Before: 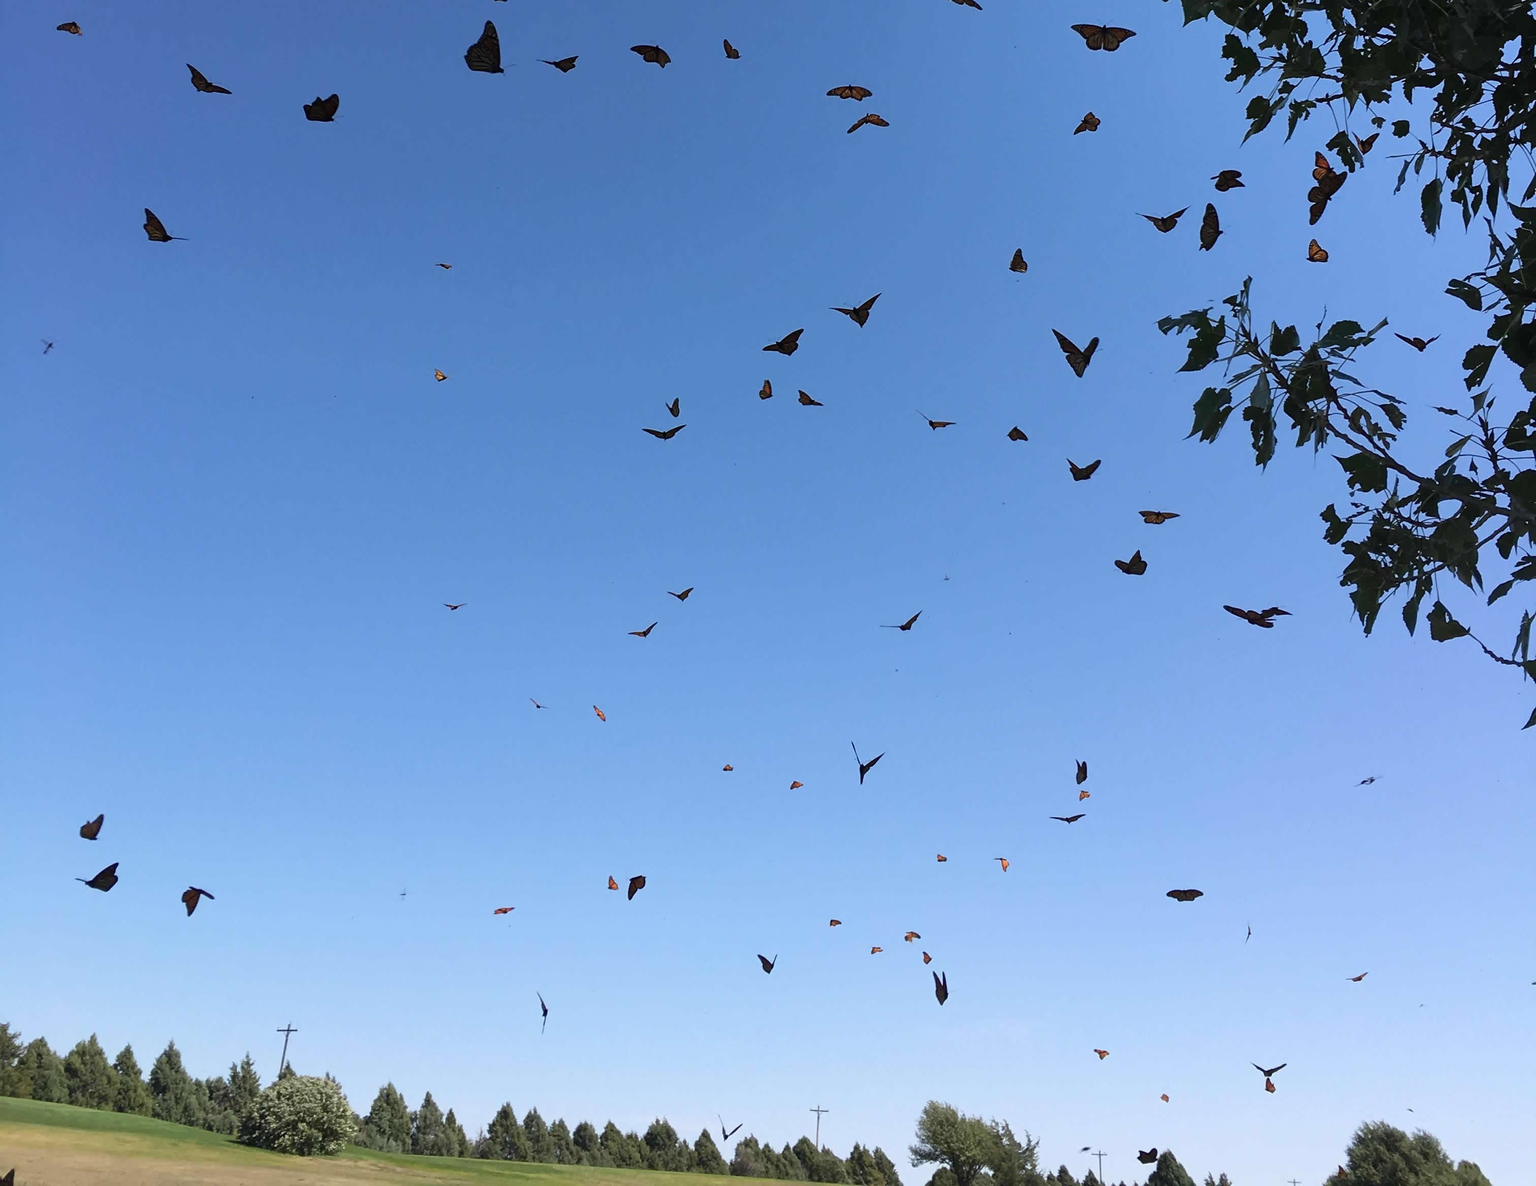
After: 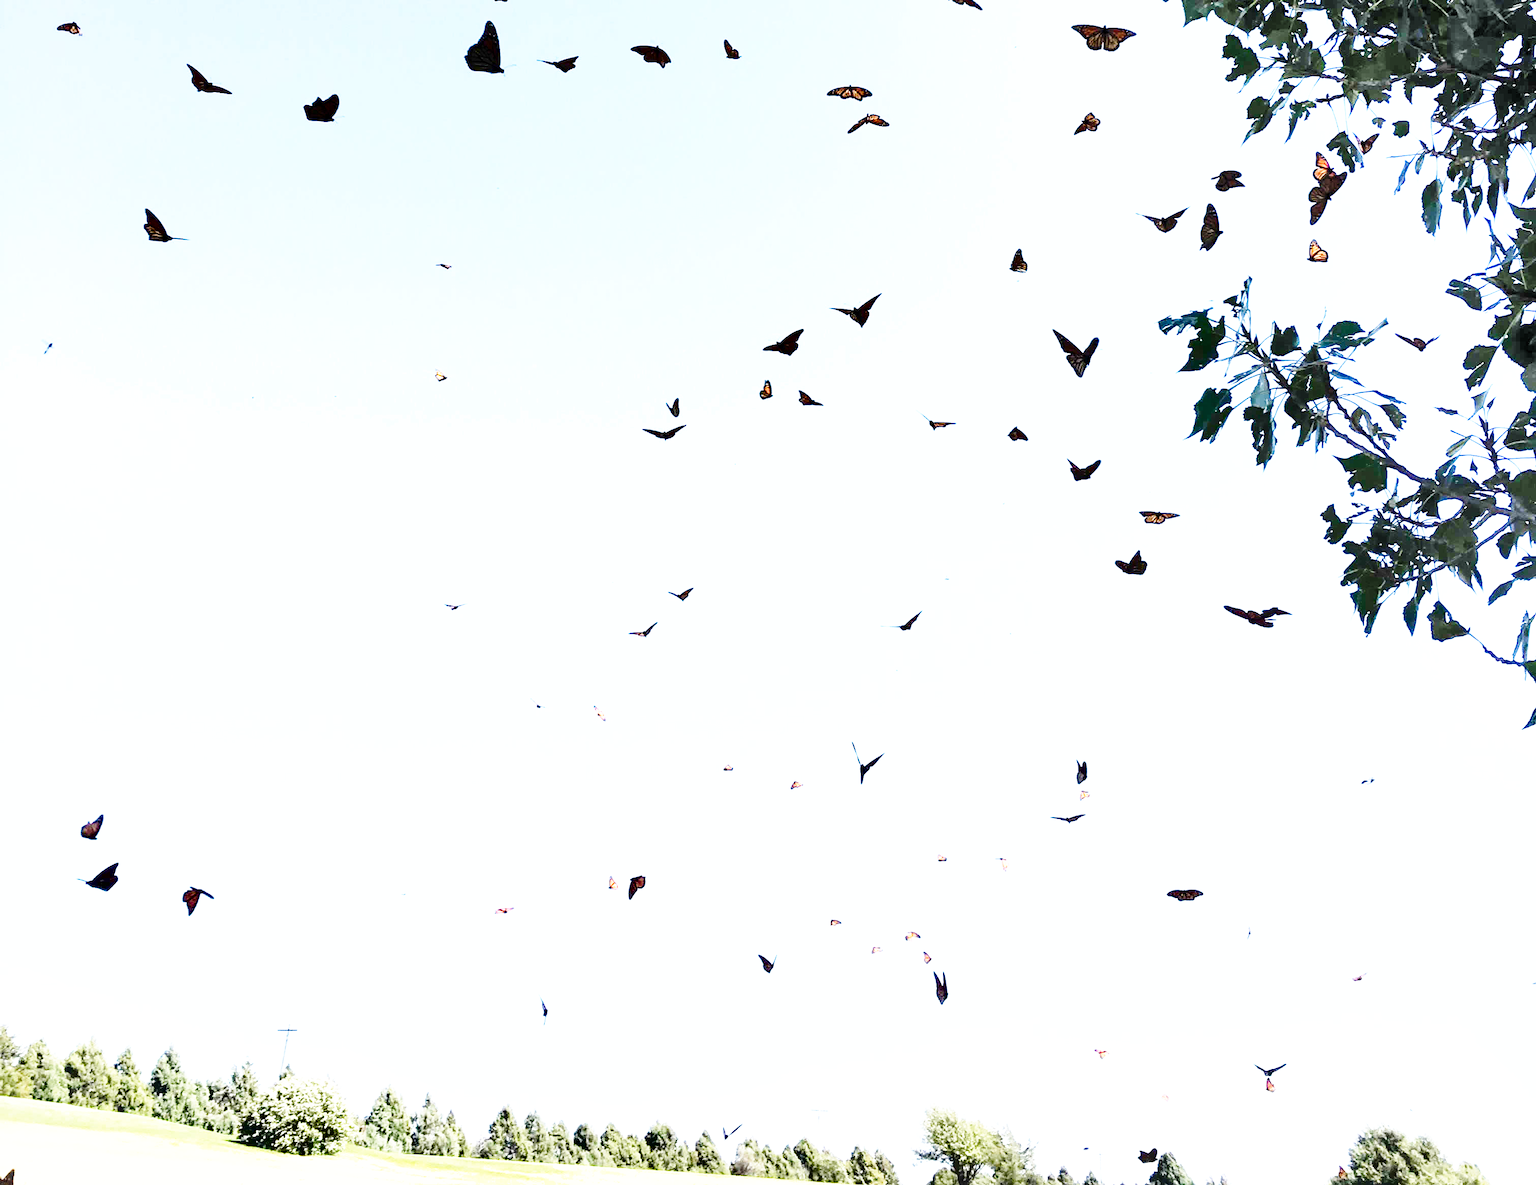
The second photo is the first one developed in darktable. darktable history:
exposure: exposure 2 EV, compensate exposure bias true, compensate highlight preservation false
rgb levels: levels [[0.013, 0.434, 0.89], [0, 0.5, 1], [0, 0.5, 1]]
base curve: curves: ch0 [(0, 0) (0.007, 0.004) (0.027, 0.03) (0.046, 0.07) (0.207, 0.54) (0.442, 0.872) (0.673, 0.972) (1, 1)], preserve colors none
shadows and highlights: radius 264.75, soften with gaussian
